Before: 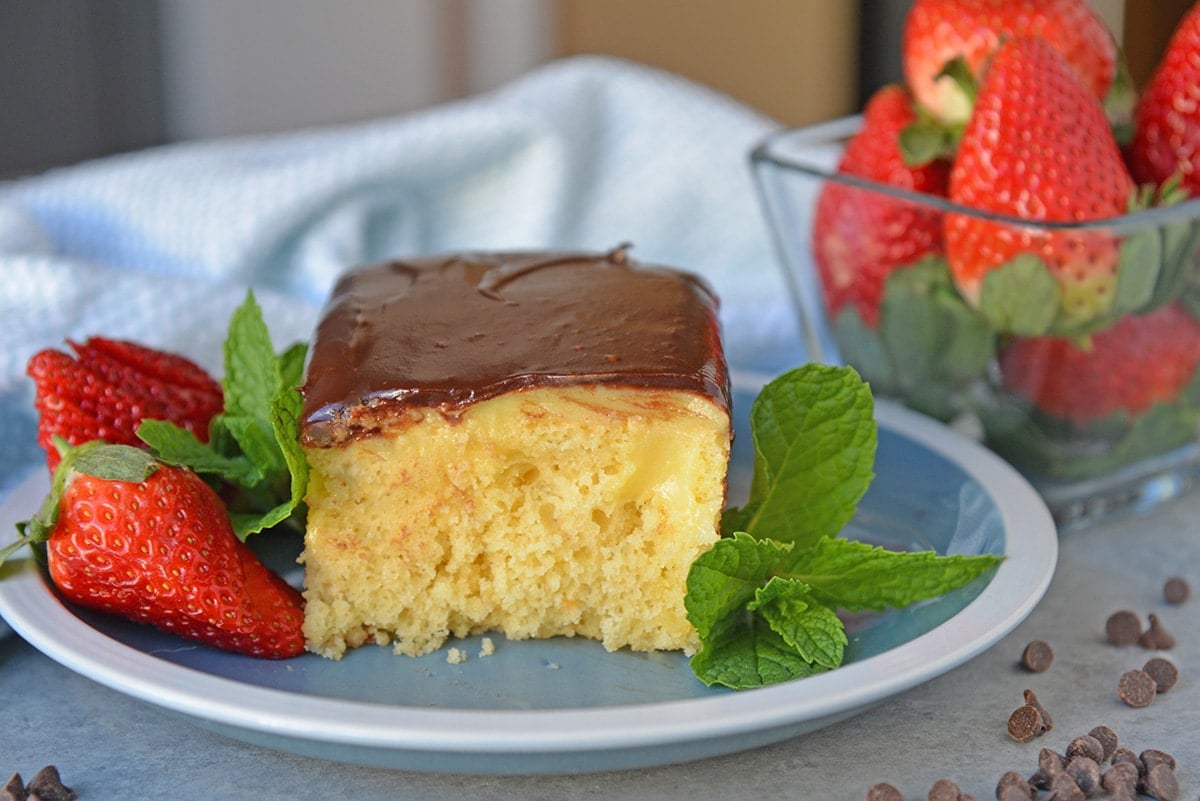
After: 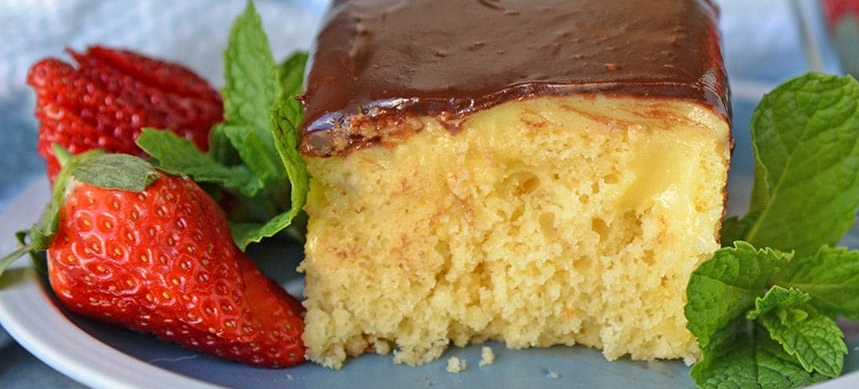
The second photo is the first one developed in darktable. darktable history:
crop: top 36.338%, right 28.404%, bottom 15.072%
local contrast: highlights 100%, shadows 99%, detail 120%, midtone range 0.2
